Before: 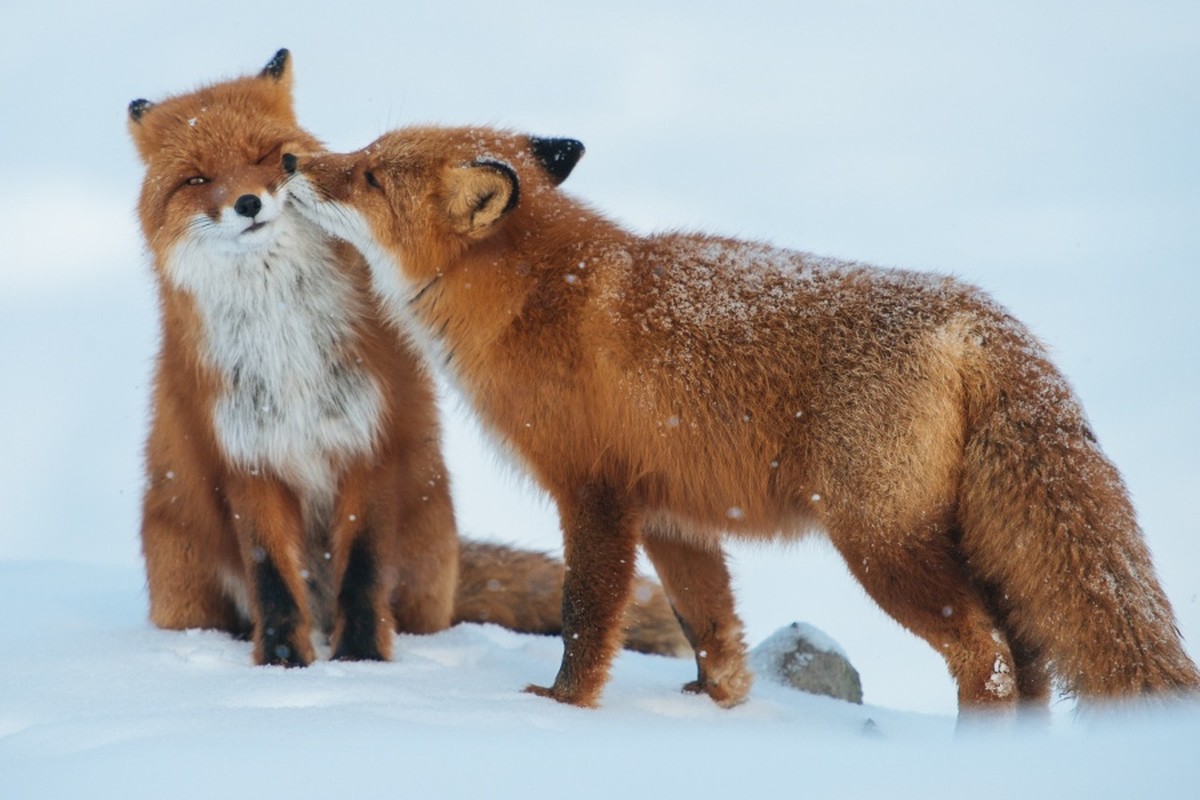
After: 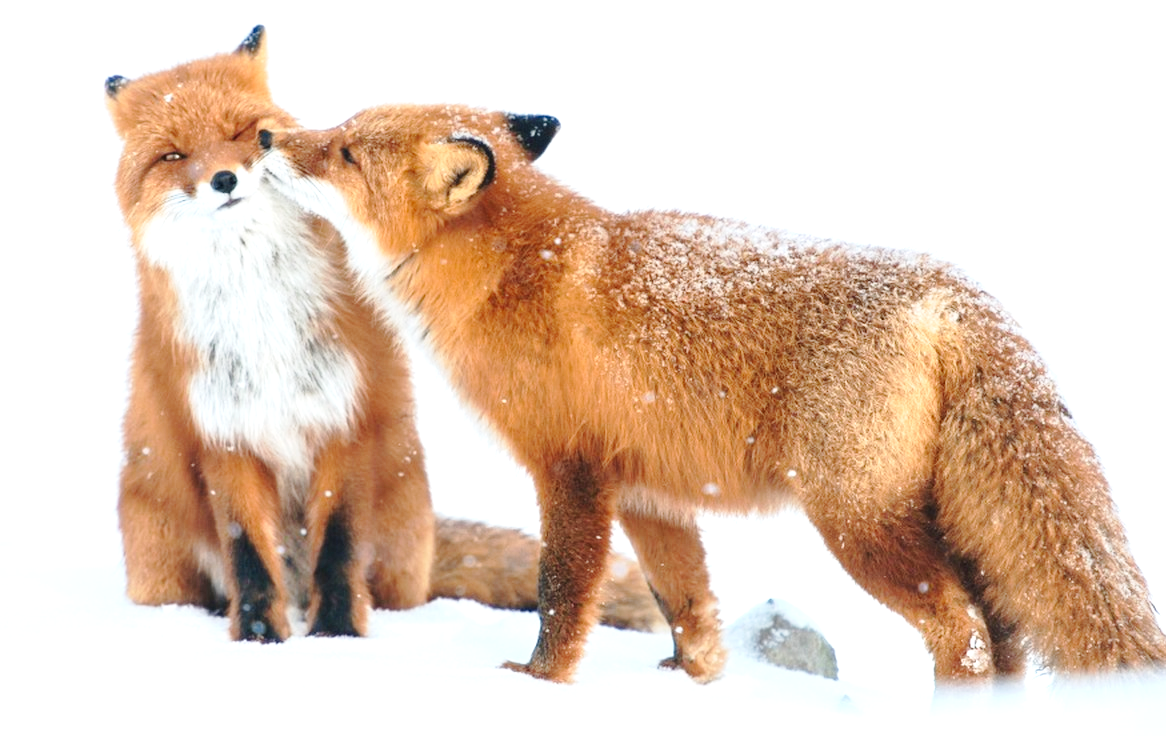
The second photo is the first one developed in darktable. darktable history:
exposure: black level correction 0, exposure 1.3 EV, compensate highlight preservation false
crop: left 2.003%, top 3.013%, right 0.817%, bottom 4.926%
tone curve: curves: ch0 [(0, 0) (0.058, 0.027) (0.214, 0.183) (0.295, 0.288) (0.48, 0.541) (0.658, 0.703) (0.741, 0.775) (0.844, 0.866) (0.986, 0.957)]; ch1 [(0, 0) (0.172, 0.123) (0.312, 0.296) (0.437, 0.429) (0.471, 0.469) (0.502, 0.5) (0.513, 0.515) (0.572, 0.603) (0.617, 0.653) (0.68, 0.724) (0.889, 0.924) (1, 1)]; ch2 [(0, 0) (0.411, 0.424) (0.489, 0.49) (0.502, 0.5) (0.512, 0.524) (0.549, 0.578) (0.604, 0.628) (0.709, 0.748) (1, 1)], preserve colors none
